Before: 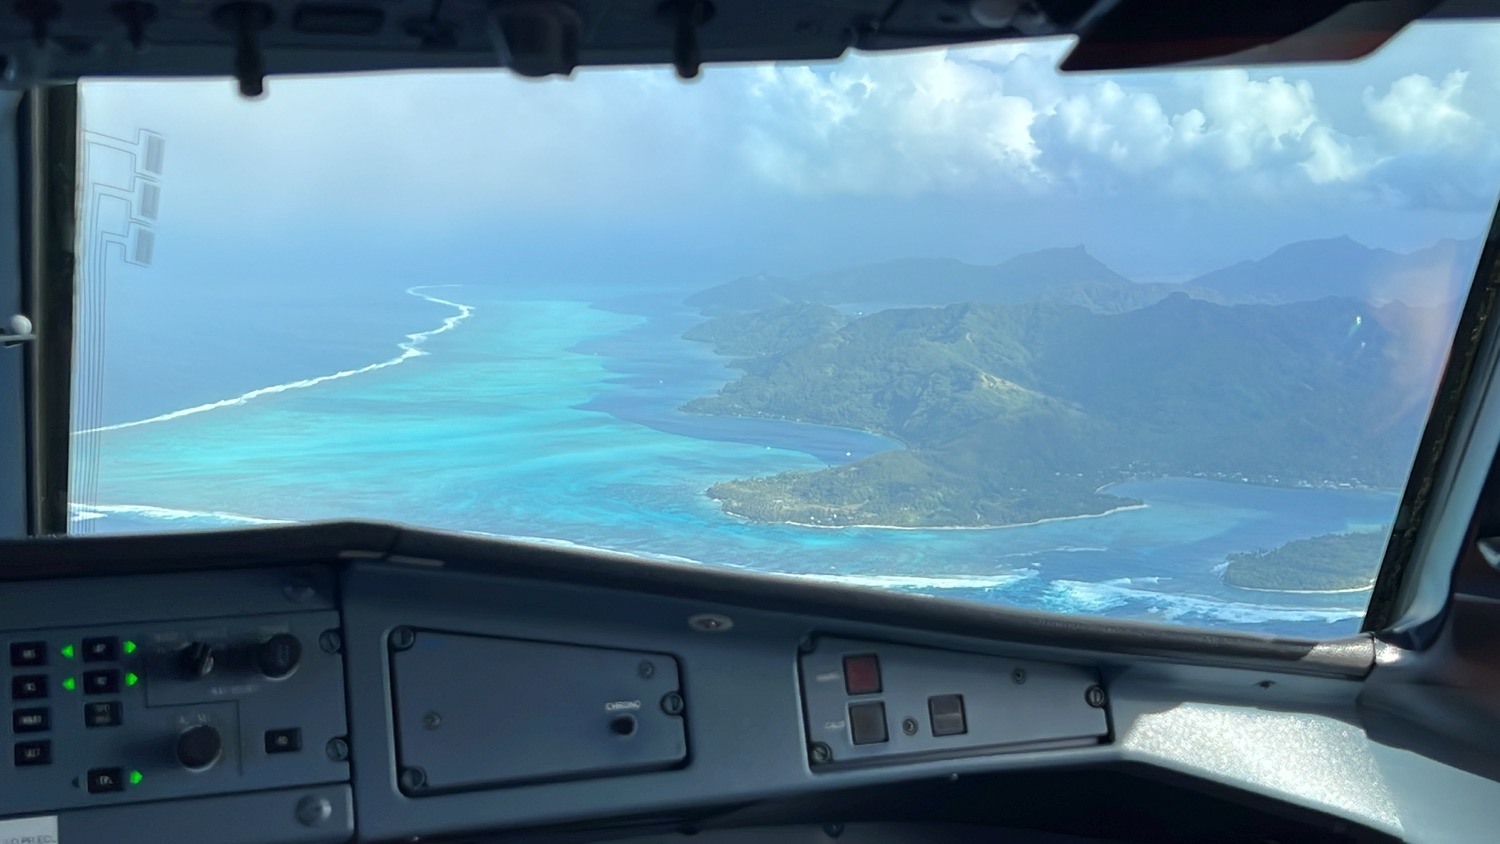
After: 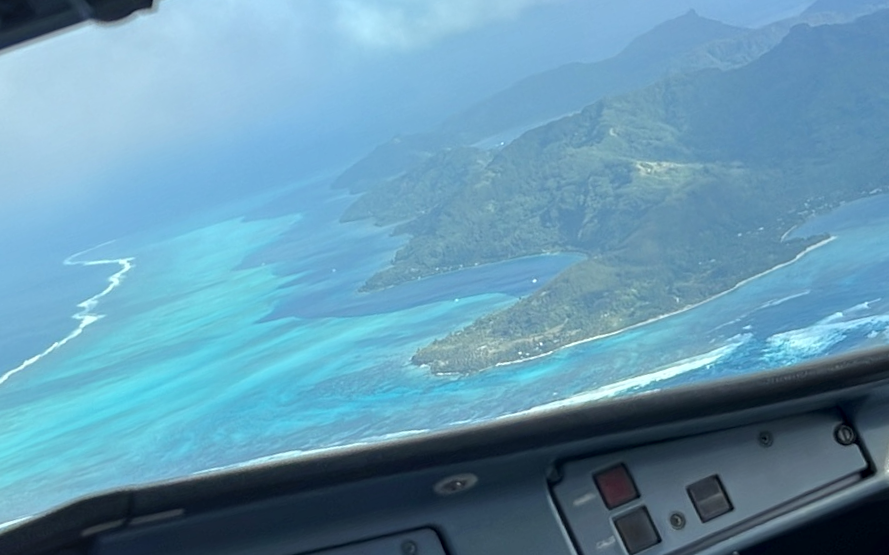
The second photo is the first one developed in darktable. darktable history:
crop and rotate: angle 18.08°, left 6.856%, right 4.019%, bottom 1.174%
local contrast: on, module defaults
